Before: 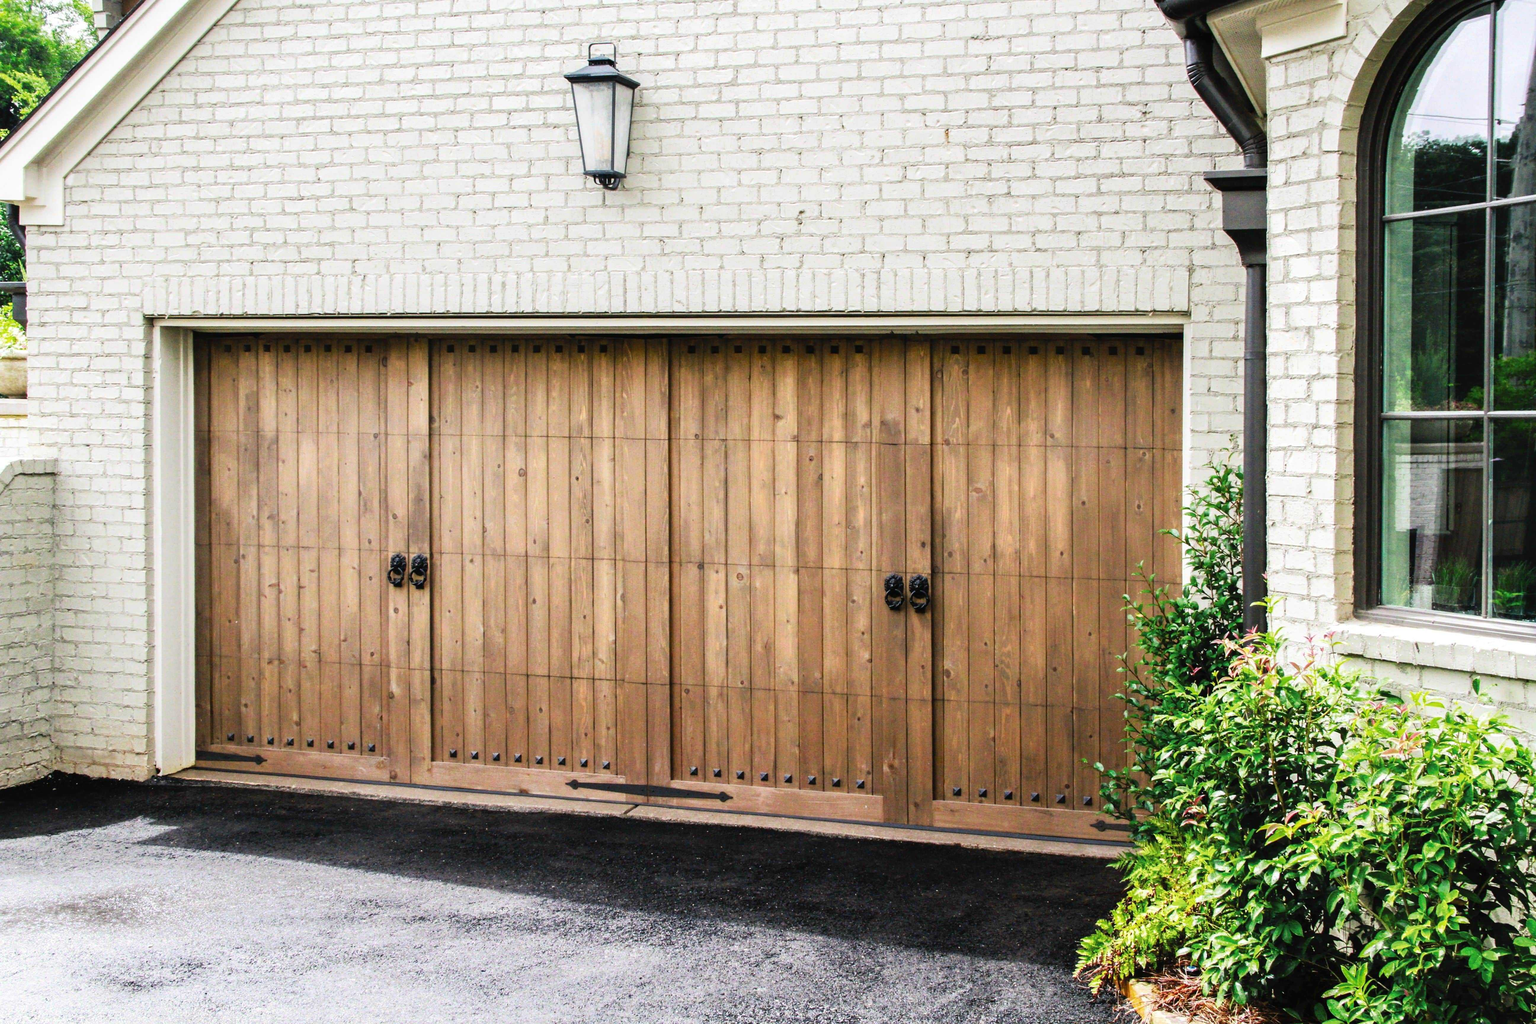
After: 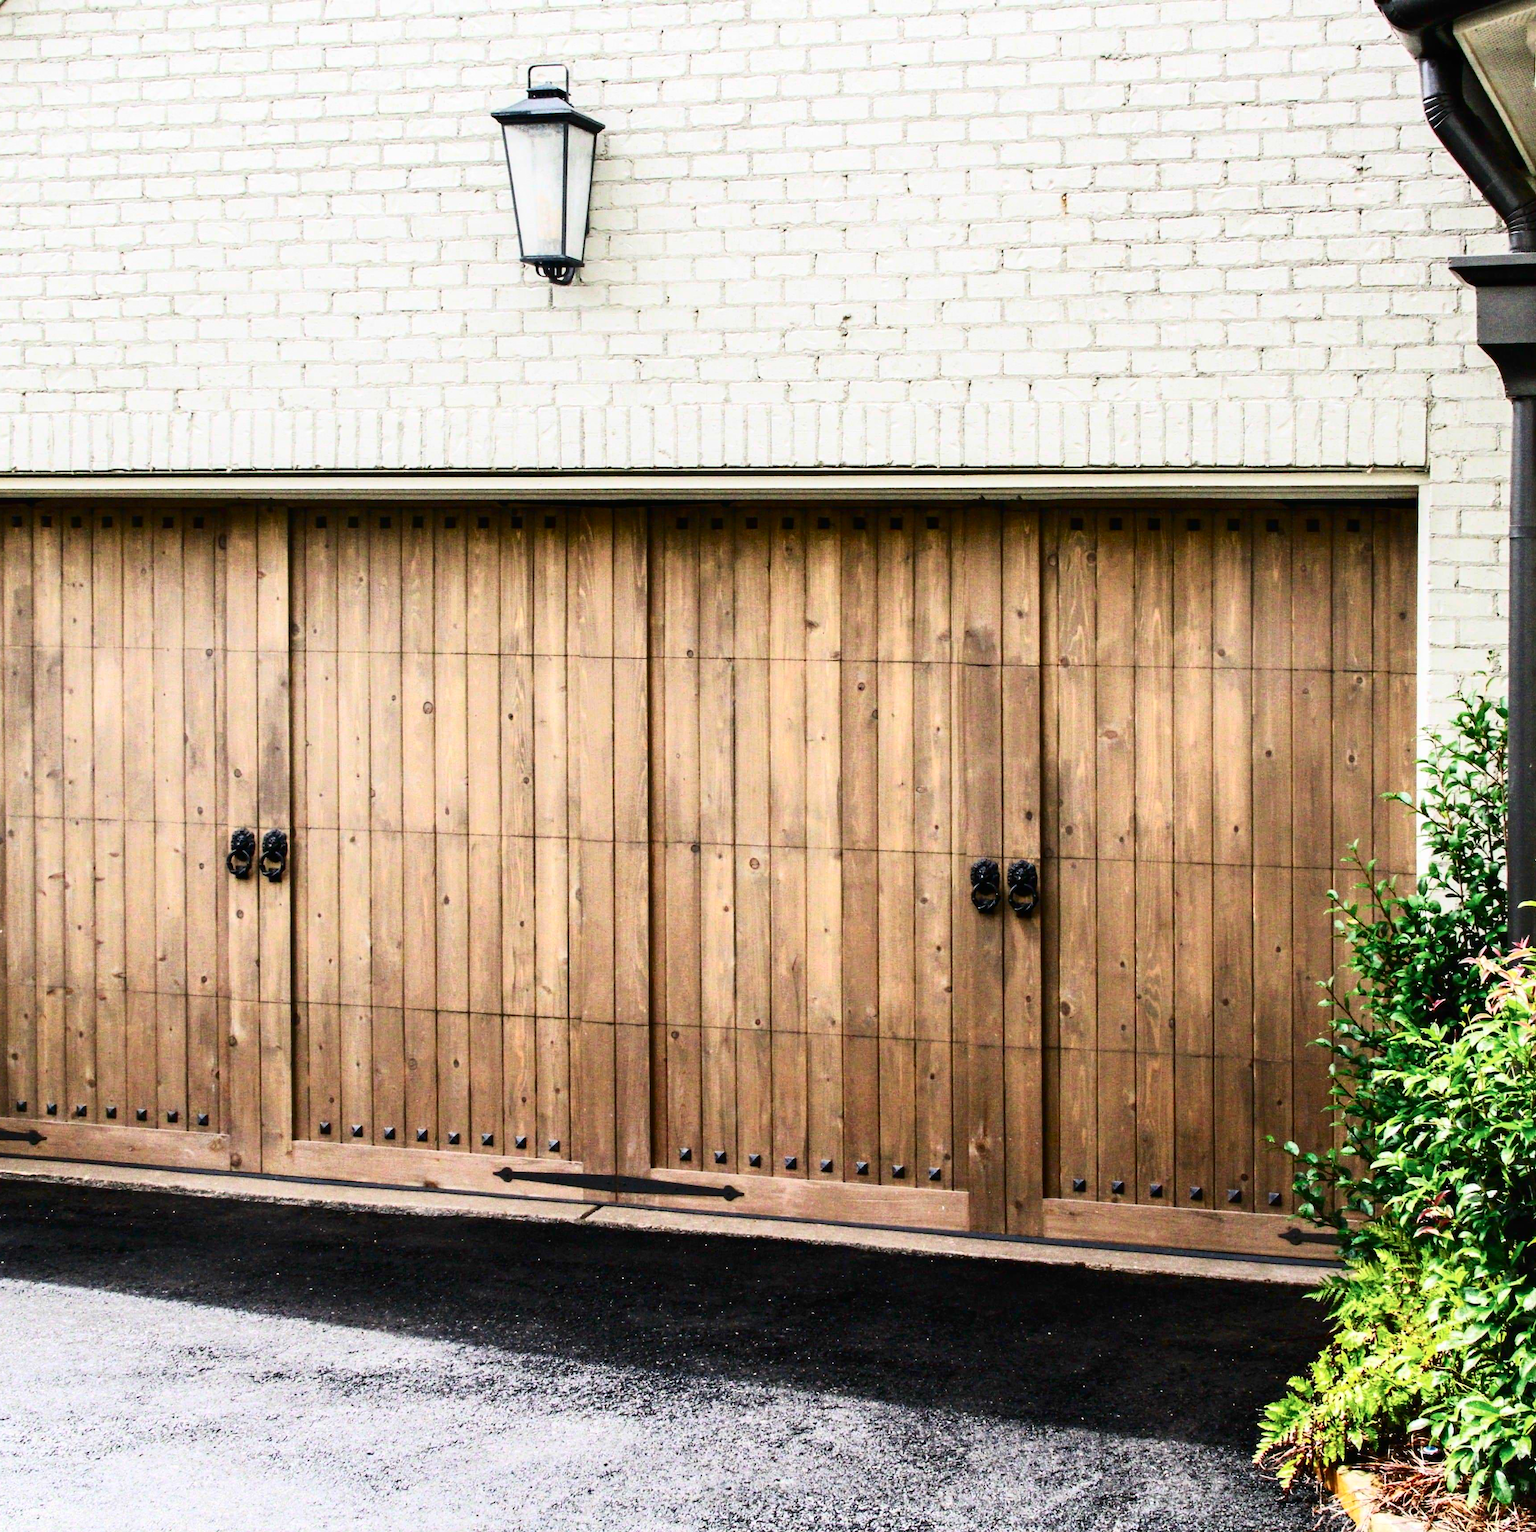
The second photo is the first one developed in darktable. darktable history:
crop: left 15.381%, right 17.807%
contrast brightness saturation: contrast 0.277
